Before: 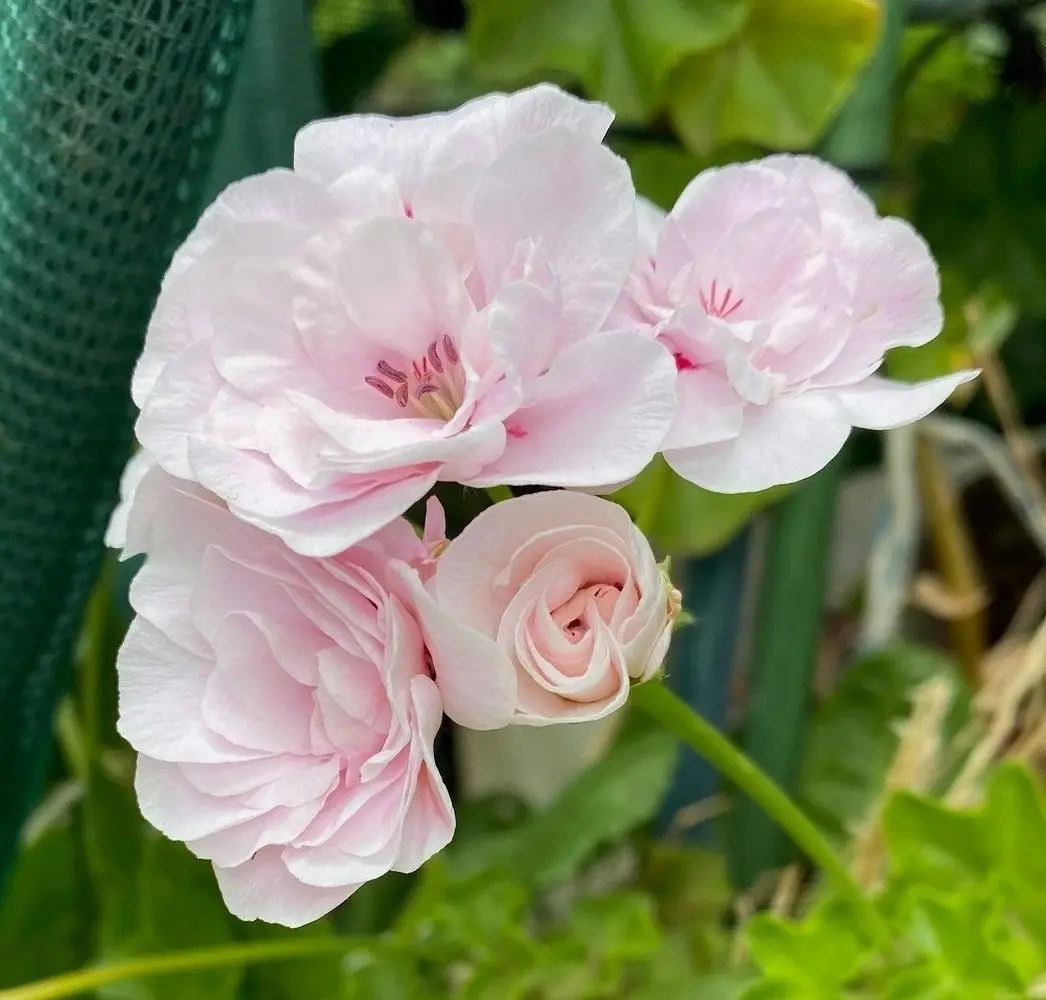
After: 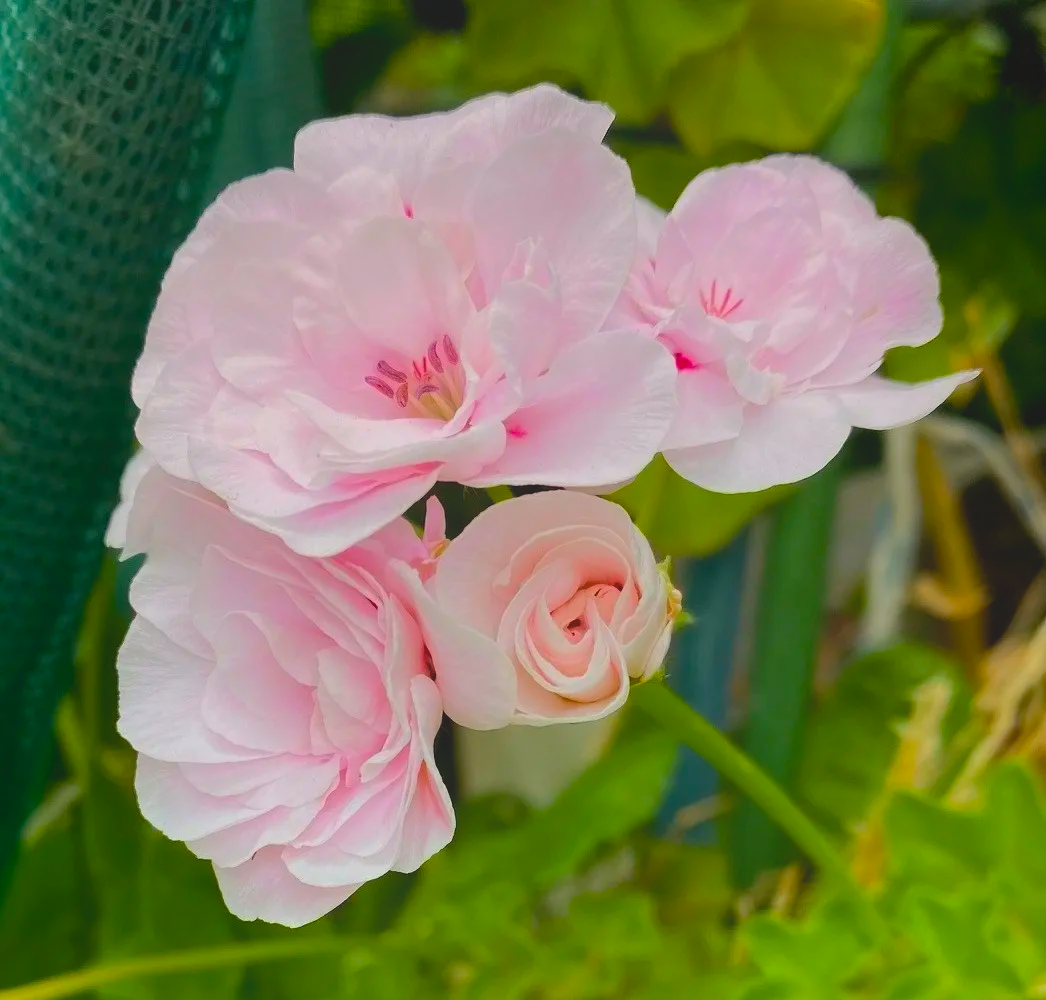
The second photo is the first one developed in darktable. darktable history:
local contrast: detail 69%
color balance rgb: linear chroma grading › global chroma 15%, perceptual saturation grading › global saturation 30%
graduated density: density 0.38 EV, hardness 21%, rotation -6.11°, saturation 32%
